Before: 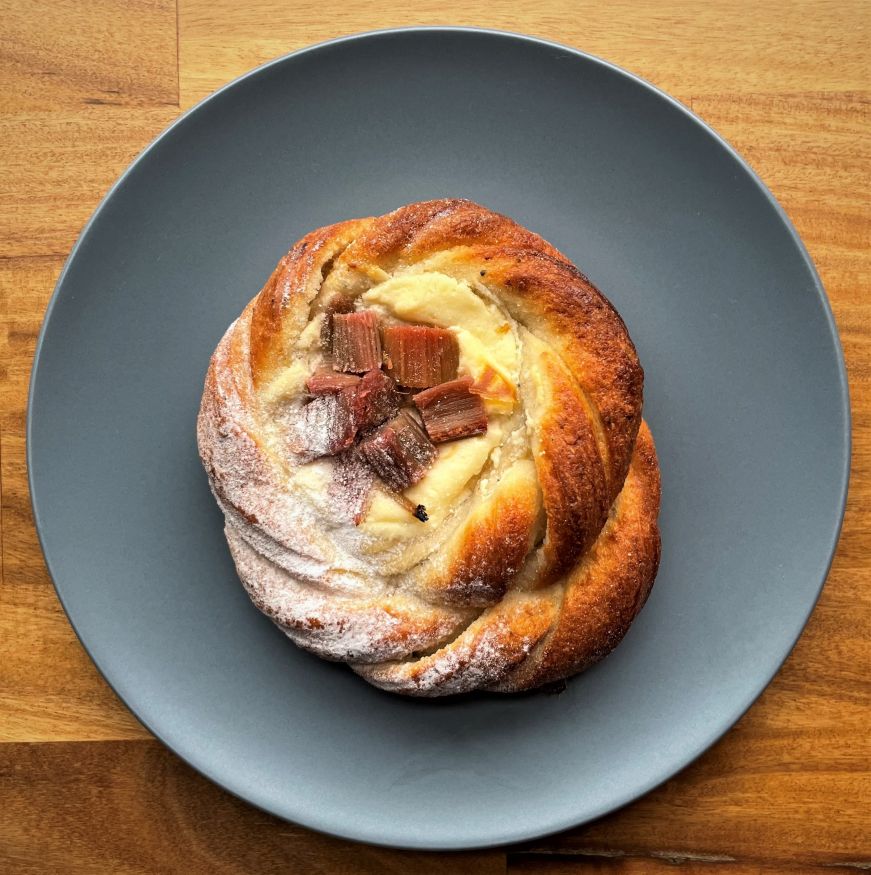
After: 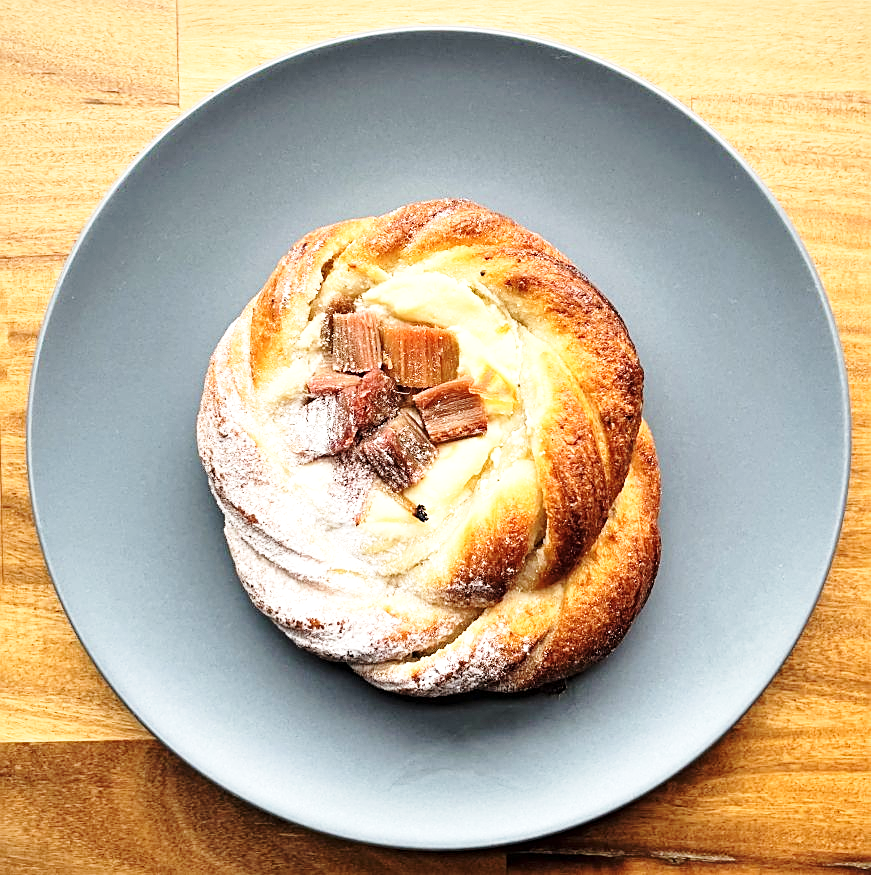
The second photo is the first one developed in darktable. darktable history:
sharpen: on, module defaults
color correction: saturation 0.85
exposure: exposure 0.6 EV, compensate highlight preservation false
base curve: curves: ch0 [(0, 0) (0.028, 0.03) (0.121, 0.232) (0.46, 0.748) (0.859, 0.968) (1, 1)], preserve colors none
